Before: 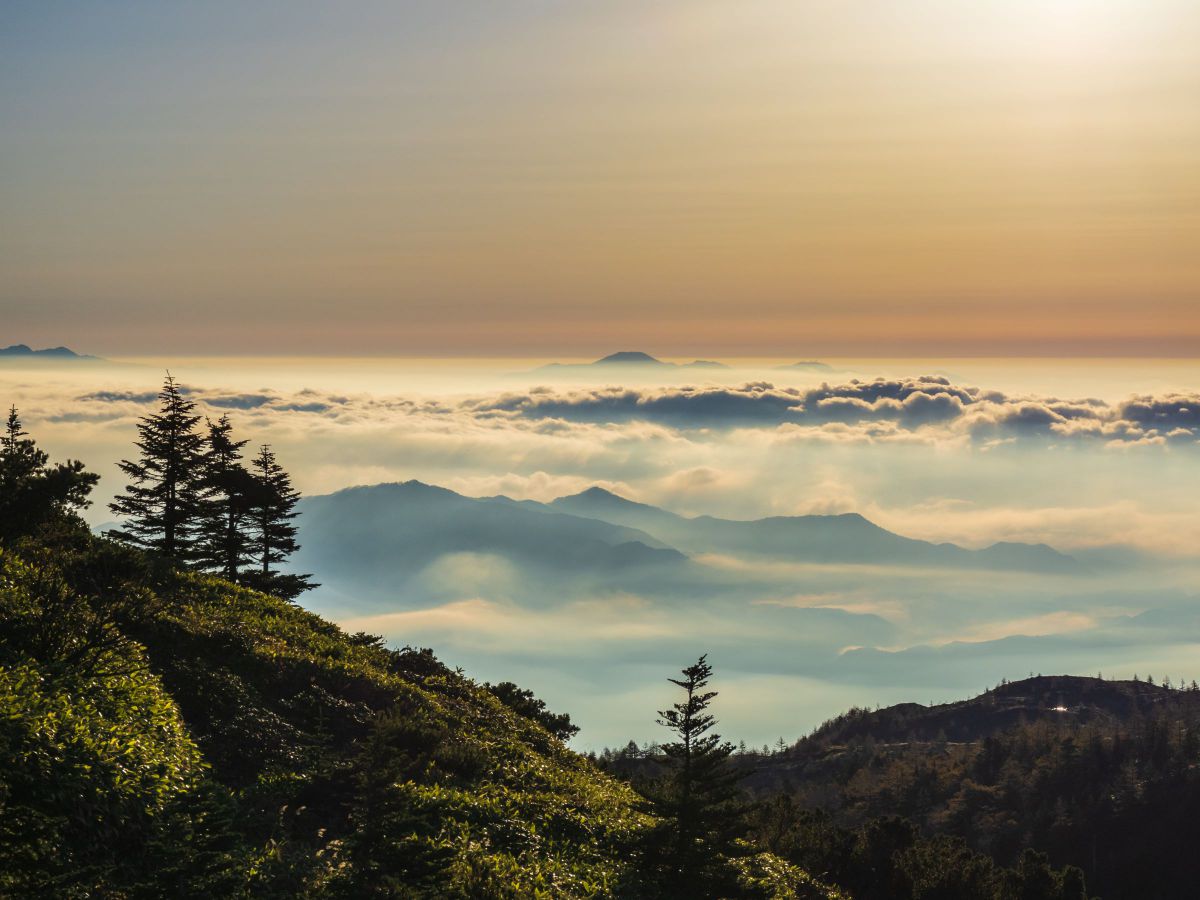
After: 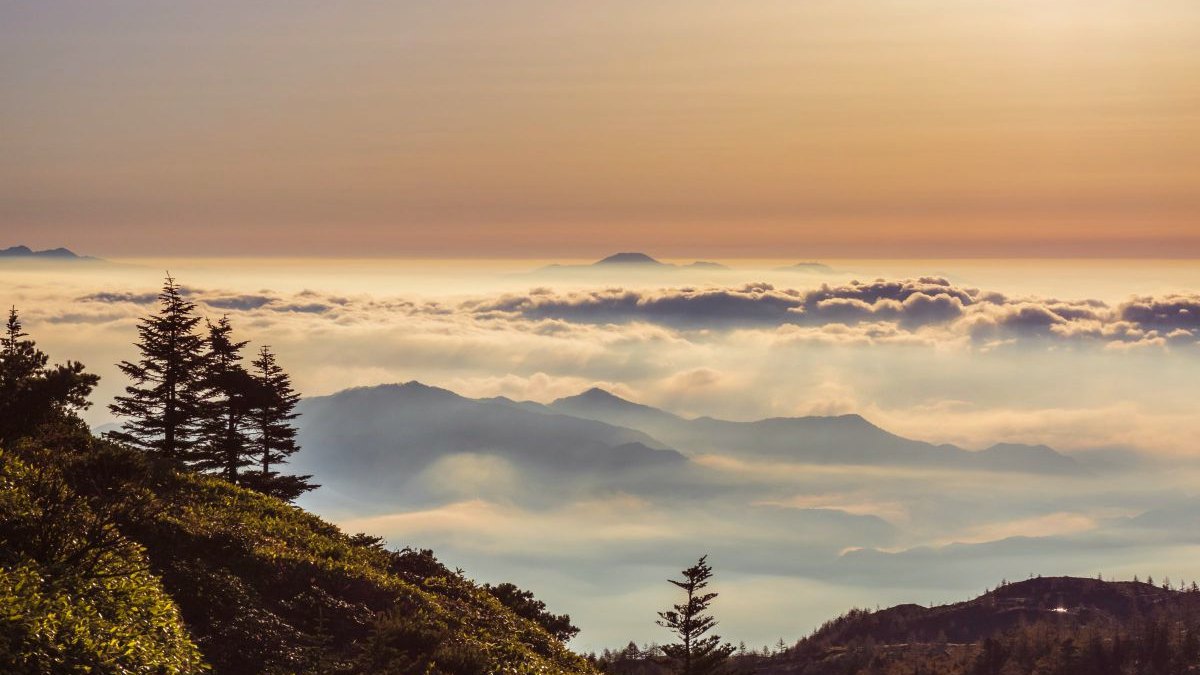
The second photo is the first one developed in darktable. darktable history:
crop: top 11.038%, bottom 13.962%
rgb levels: mode RGB, independent channels, levels [[0, 0.474, 1], [0, 0.5, 1], [0, 0.5, 1]]
